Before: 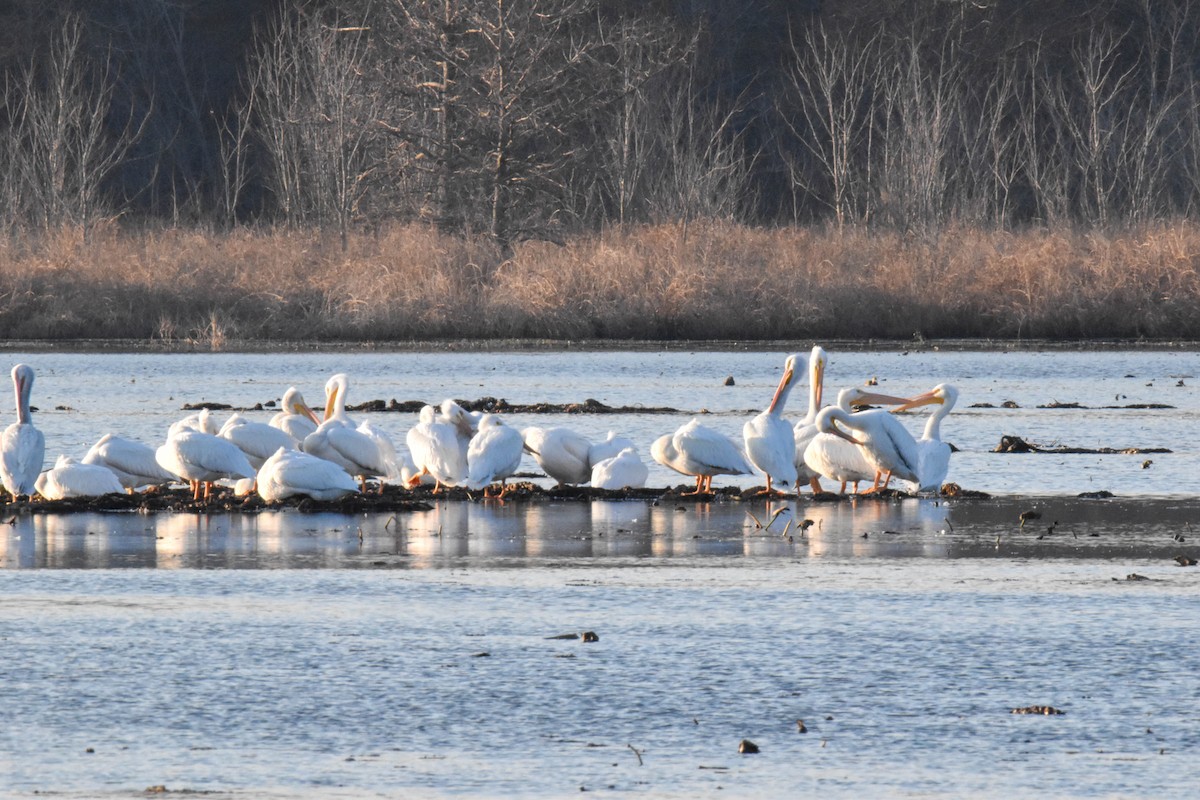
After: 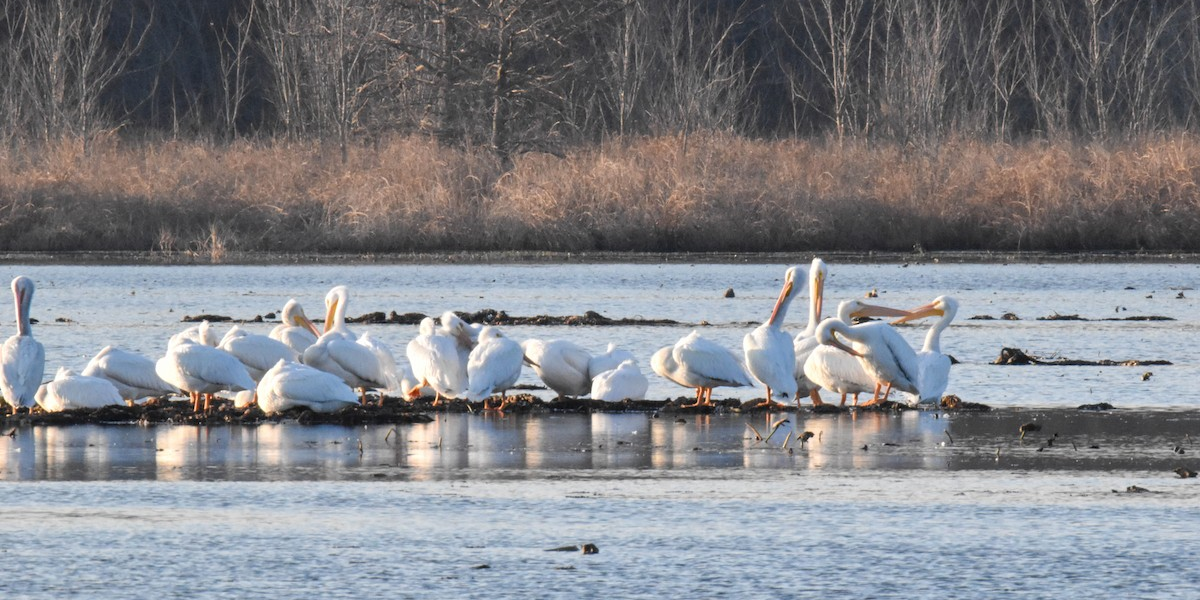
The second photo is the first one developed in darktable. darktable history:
crop: top 11.021%, bottom 13.961%
